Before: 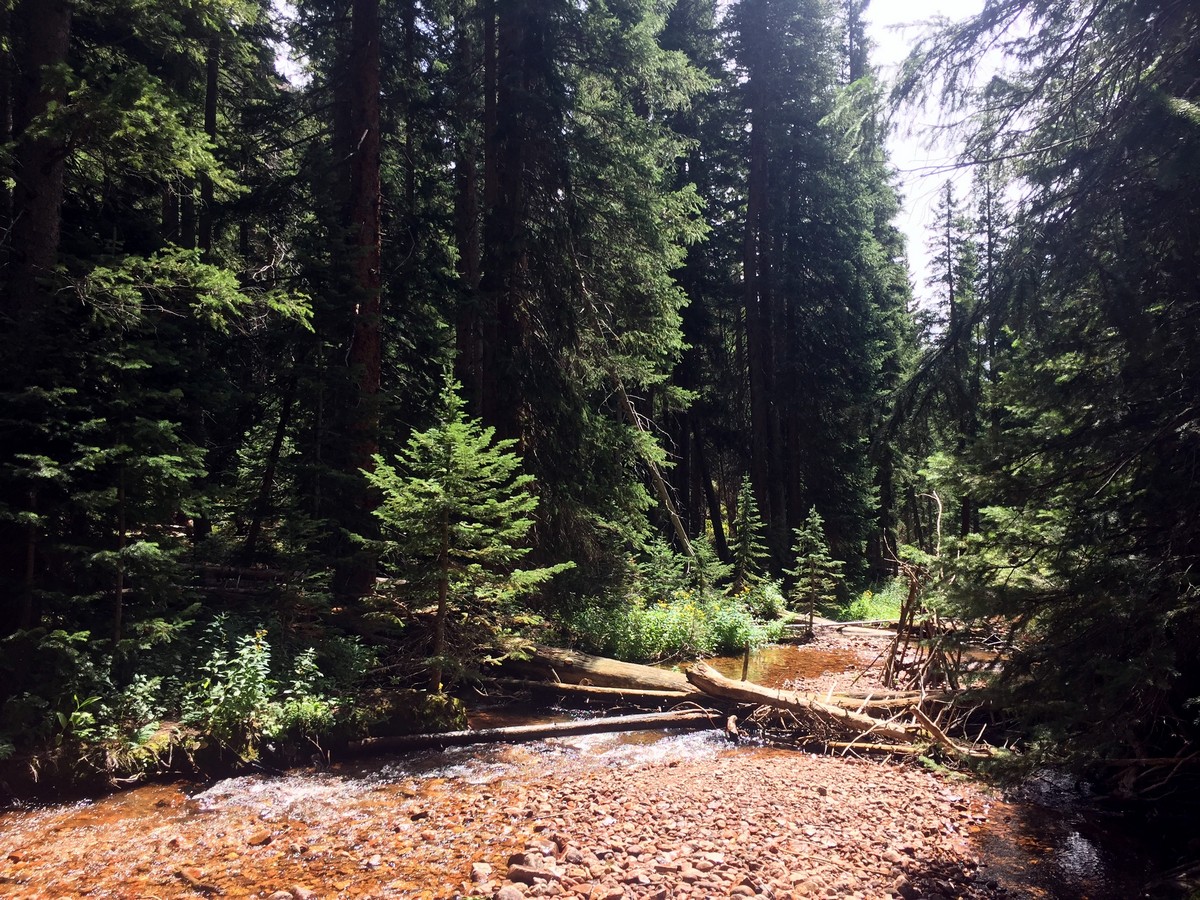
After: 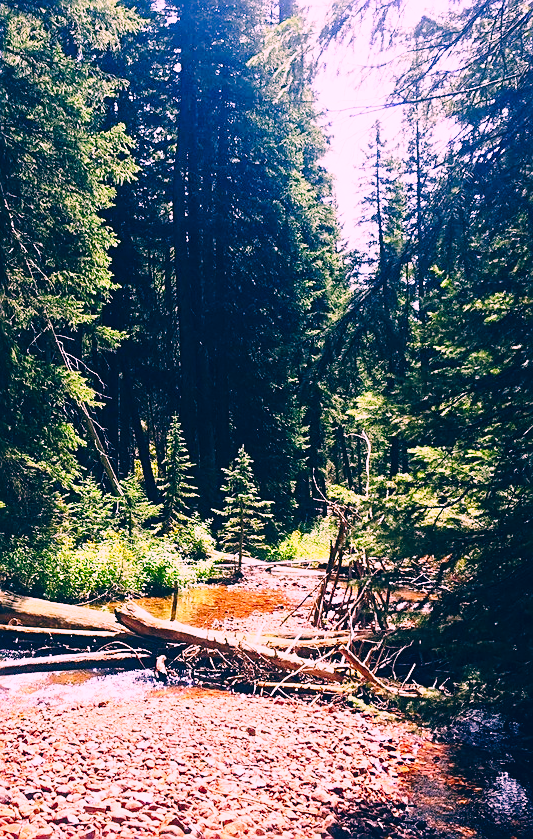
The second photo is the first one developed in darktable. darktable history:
crop: left 47.594%, top 6.685%, right 7.984%
base curve: curves: ch0 [(0, 0) (0.028, 0.03) (0.121, 0.232) (0.46, 0.748) (0.859, 0.968) (1, 1)], preserve colors none
color correction: highlights a* 16.93, highlights b* 0.248, shadows a* -15.09, shadows b* -14.09, saturation 1.48
sharpen: on, module defaults
